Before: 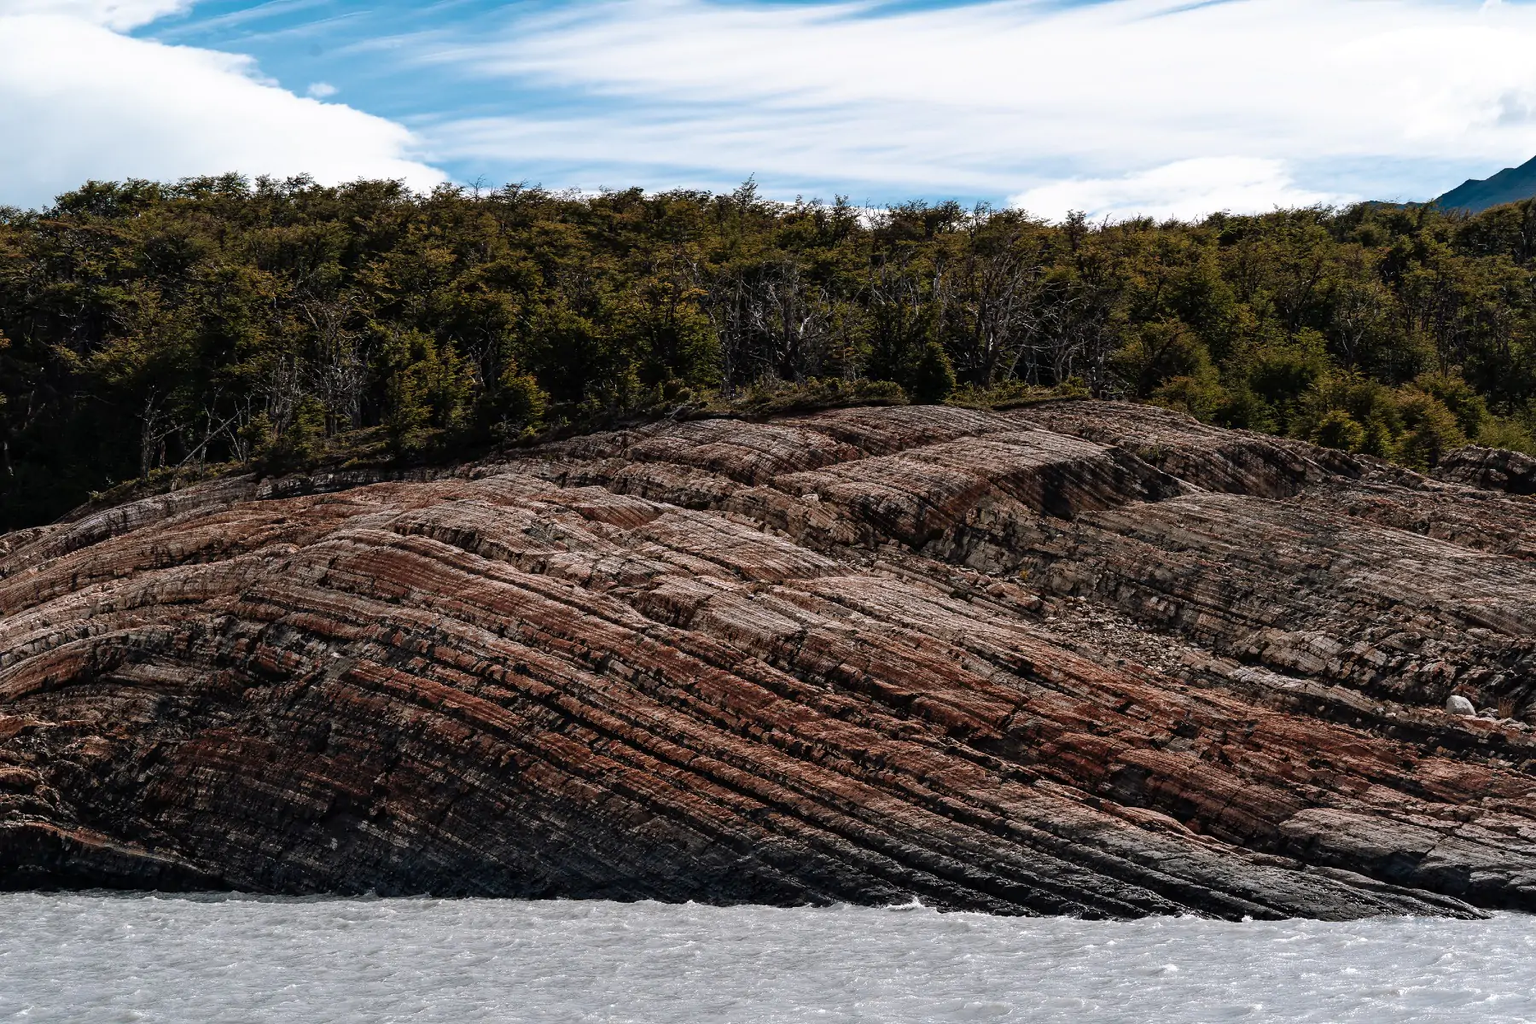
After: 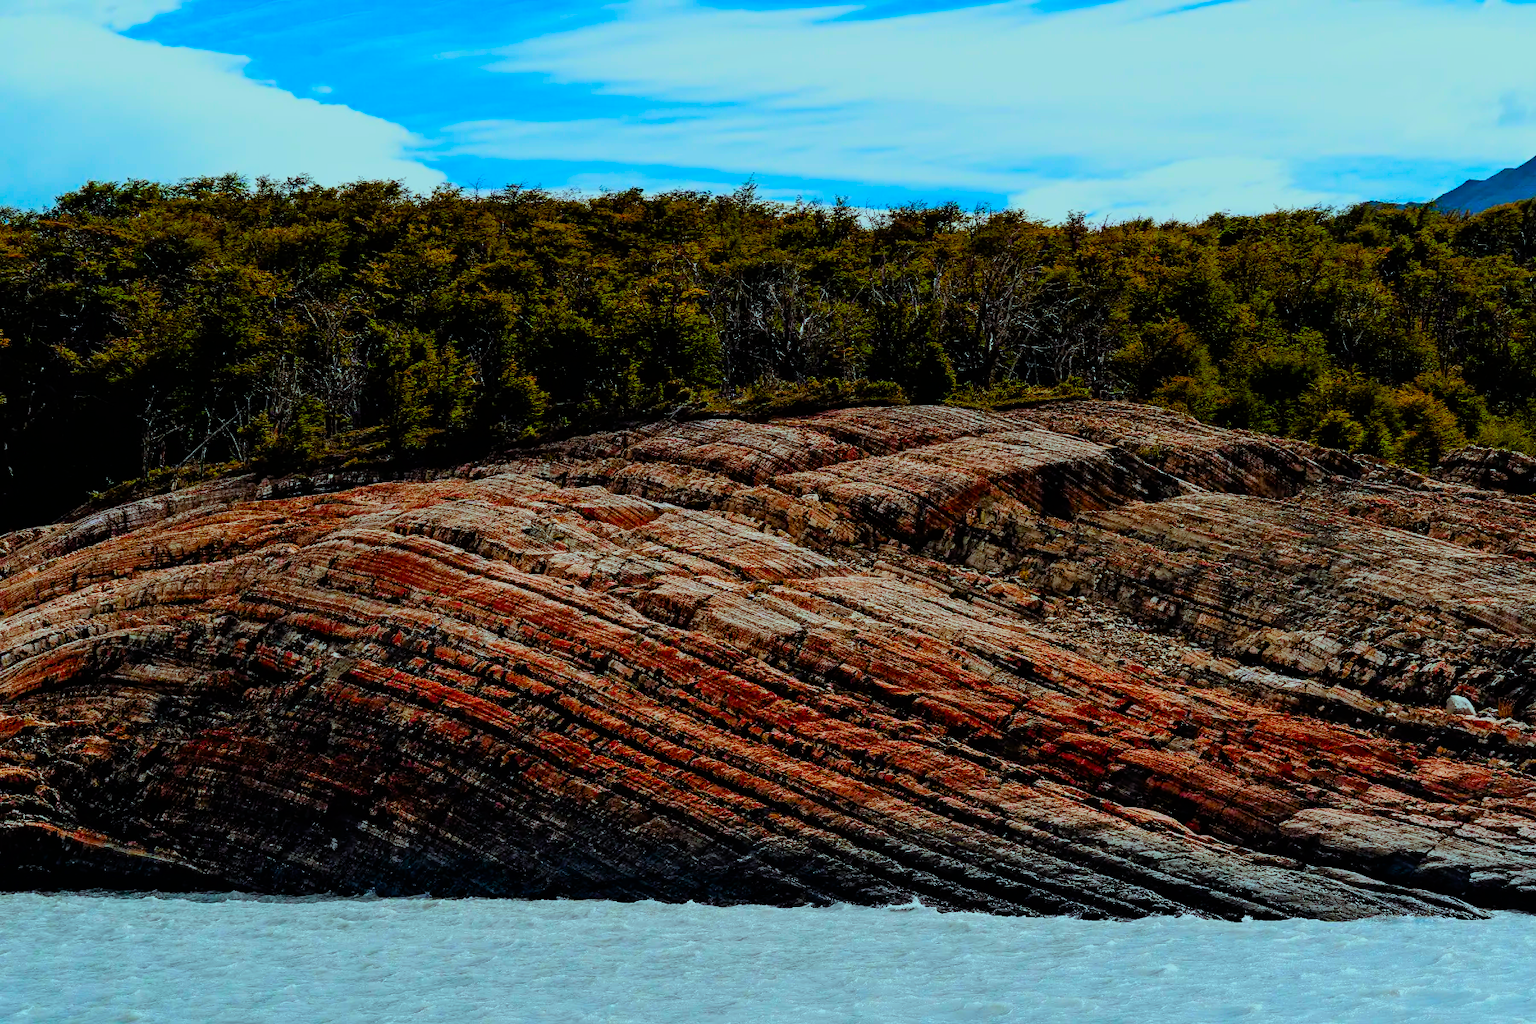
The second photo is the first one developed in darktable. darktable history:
color balance rgb: highlights gain › luminance 15.589%, highlights gain › chroma 3.916%, highlights gain › hue 206.39°, linear chroma grading › global chroma 15.051%, perceptual saturation grading › global saturation 25.062%, perceptual saturation grading › highlights -28.444%, perceptual saturation grading › shadows 33.042%
color correction: highlights b* -0.054, saturation 1.81
filmic rgb: black relative exposure -6.83 EV, white relative exposure 5.84 EV, hardness 2.69, color science v6 (2022), iterations of high-quality reconstruction 10
